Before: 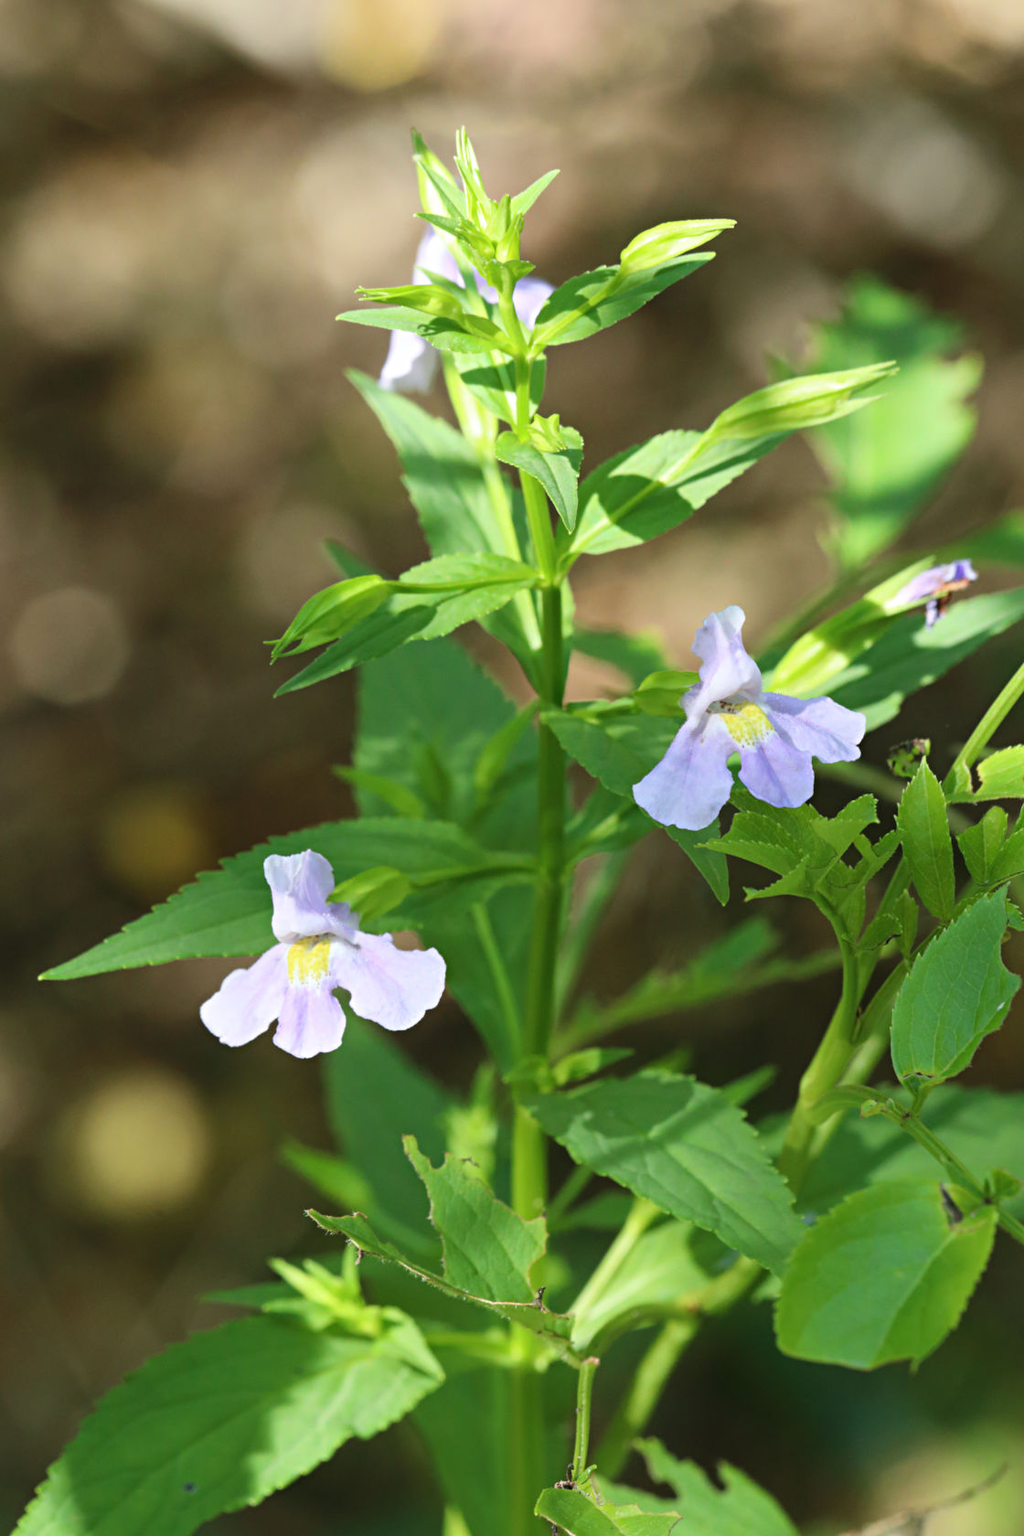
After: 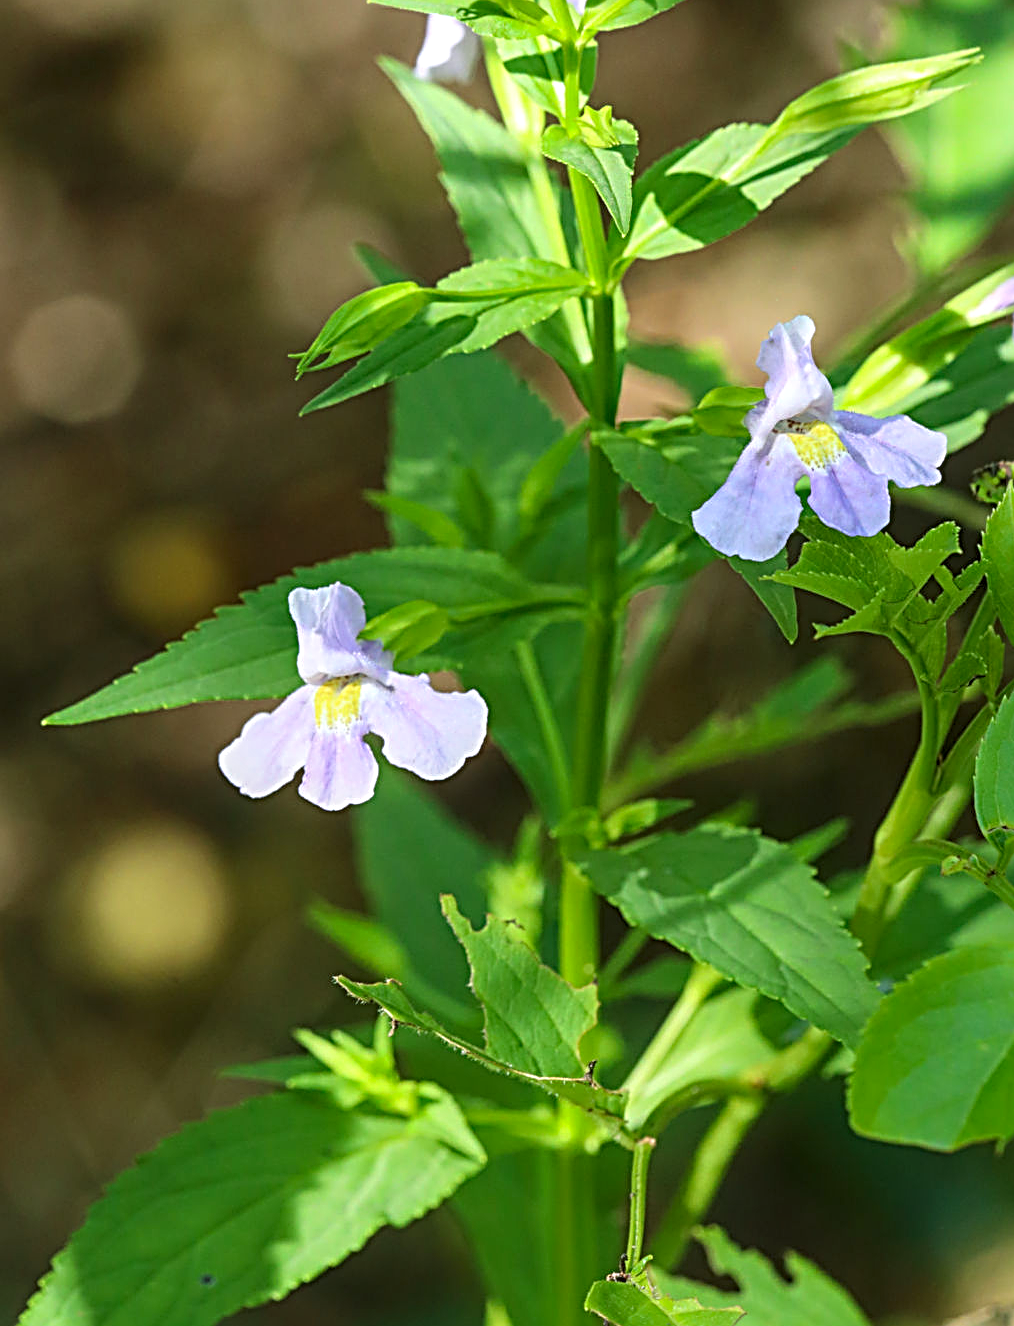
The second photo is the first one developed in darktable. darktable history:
local contrast: on, module defaults
crop: top 20.701%, right 9.45%, bottom 0.319%
sharpen: radius 2.976, amount 0.774
contrast brightness saturation: contrast 0.04, saturation 0.164
